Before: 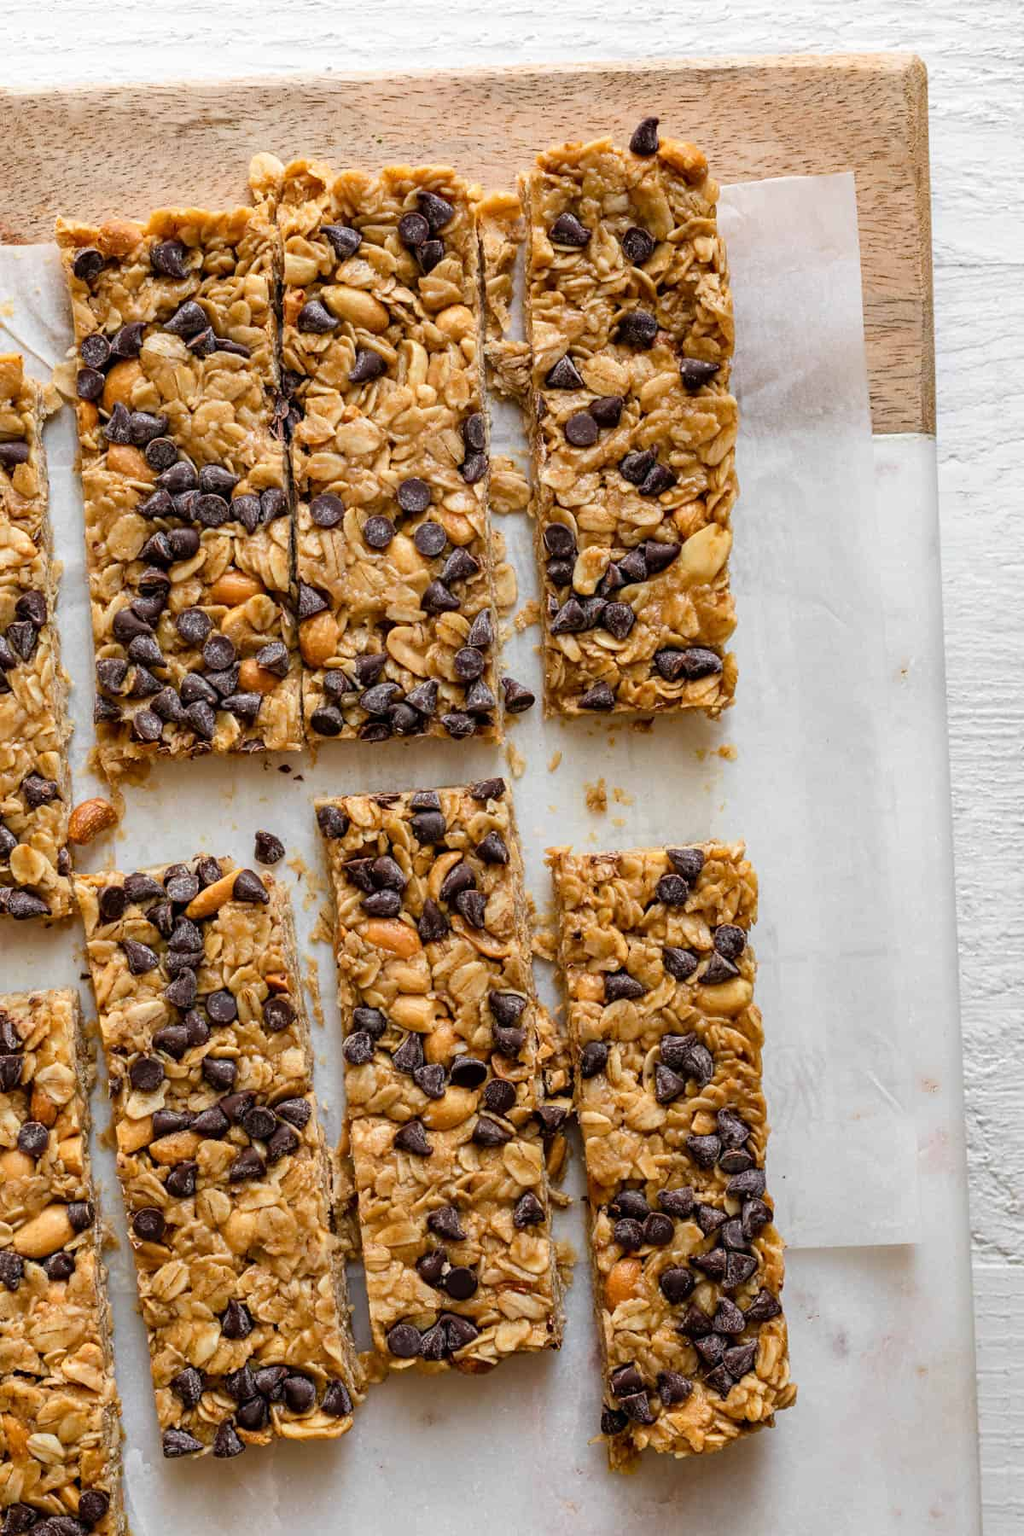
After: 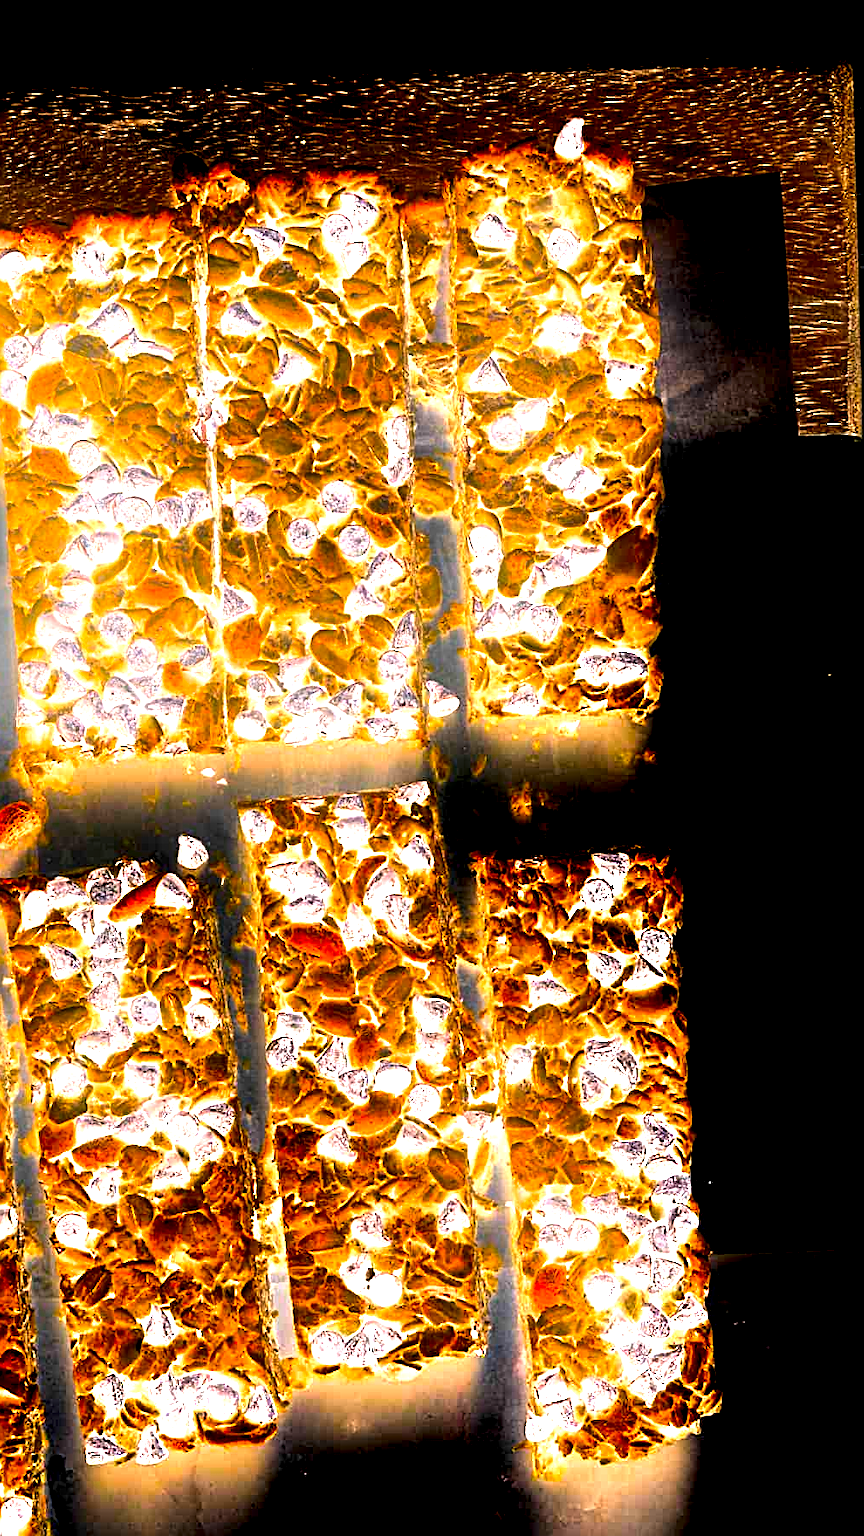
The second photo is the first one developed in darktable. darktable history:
sharpen: radius 2.531, amount 0.628
graduated density: on, module defaults
crop: left 7.598%, right 7.873%
exposure: black level correction 0, exposure 4 EV, compensate exposure bias true, compensate highlight preservation false
bloom: on, module defaults
